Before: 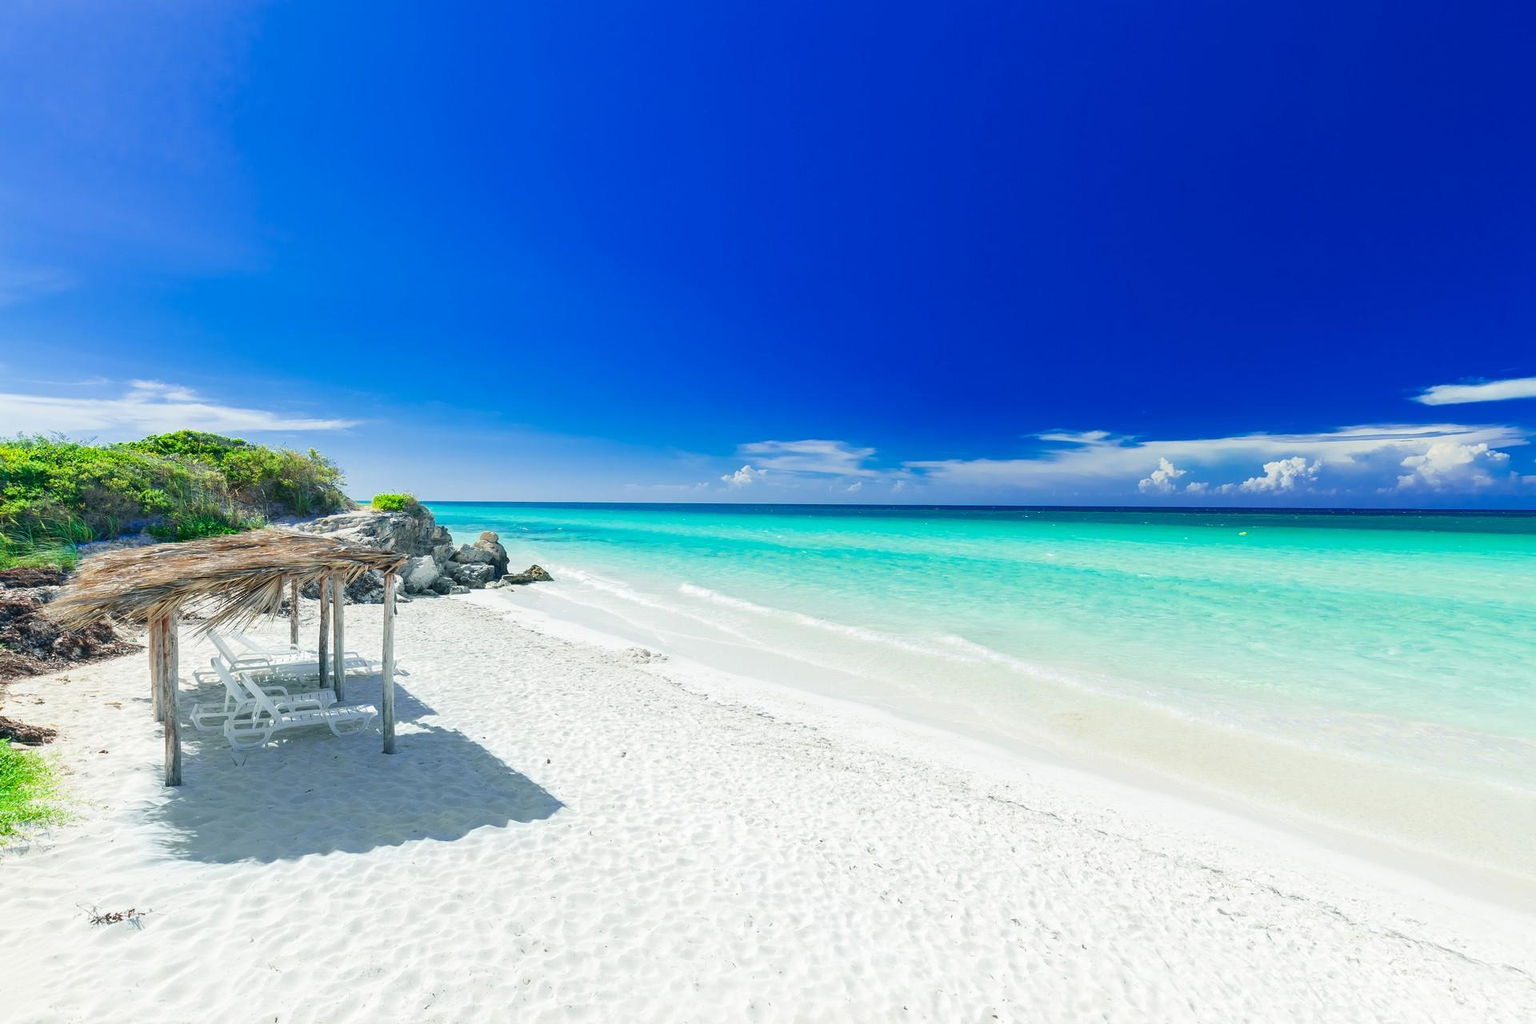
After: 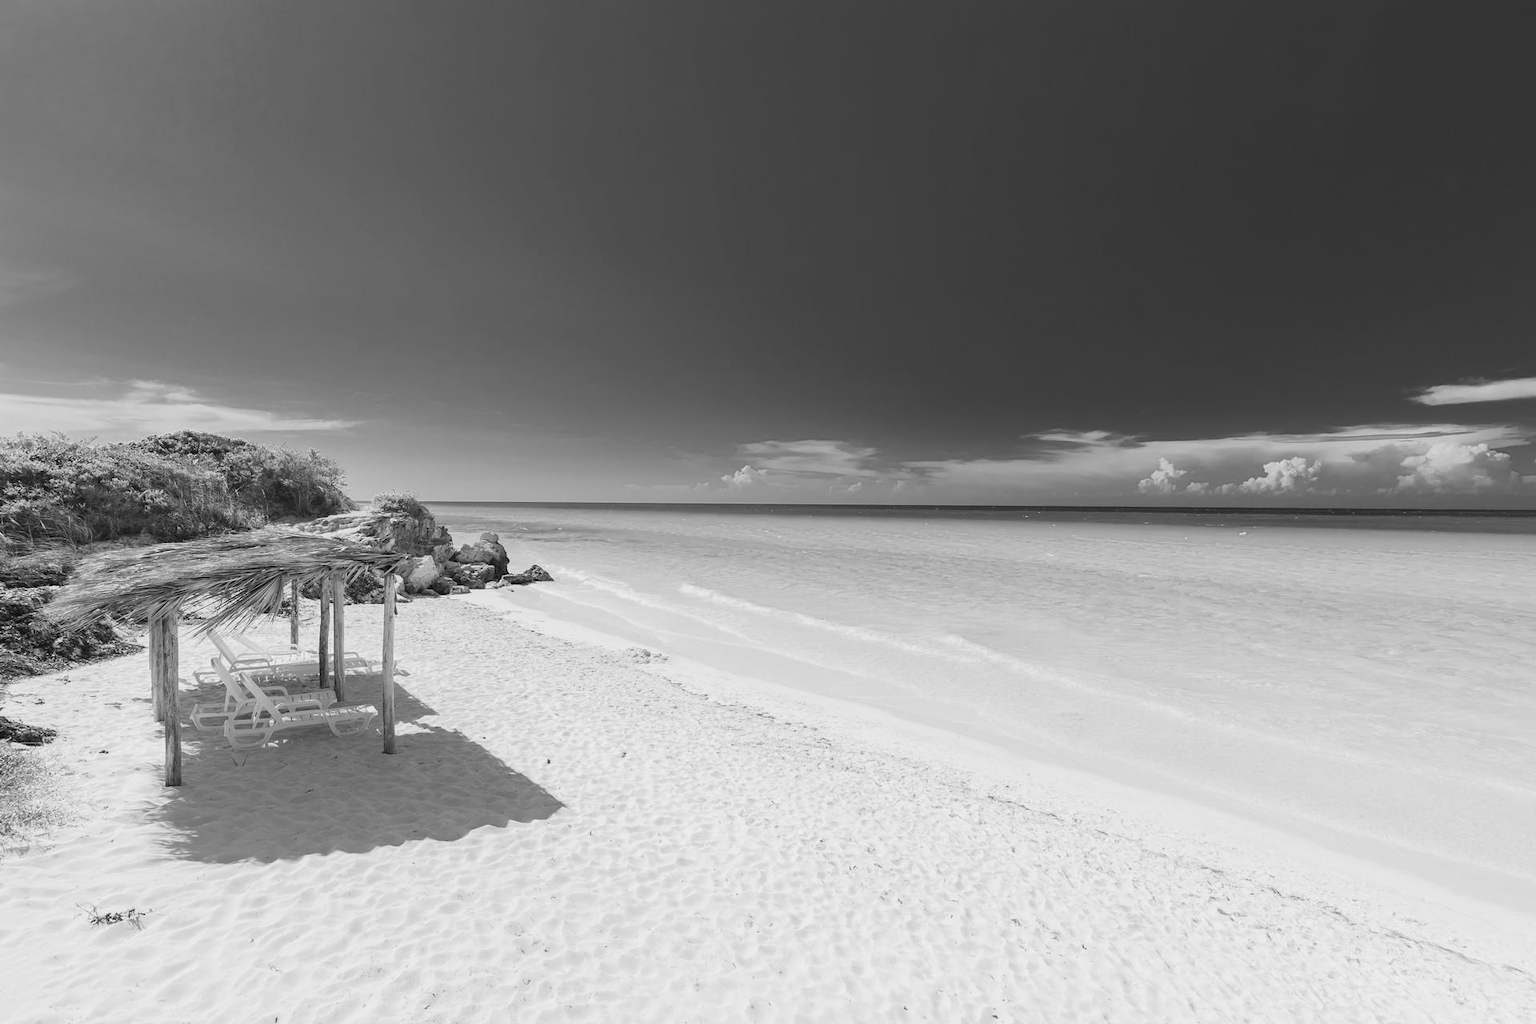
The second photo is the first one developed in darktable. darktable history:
monochrome: a 73.58, b 64.21
white balance: red 0.967, blue 1.119, emerald 0.756
